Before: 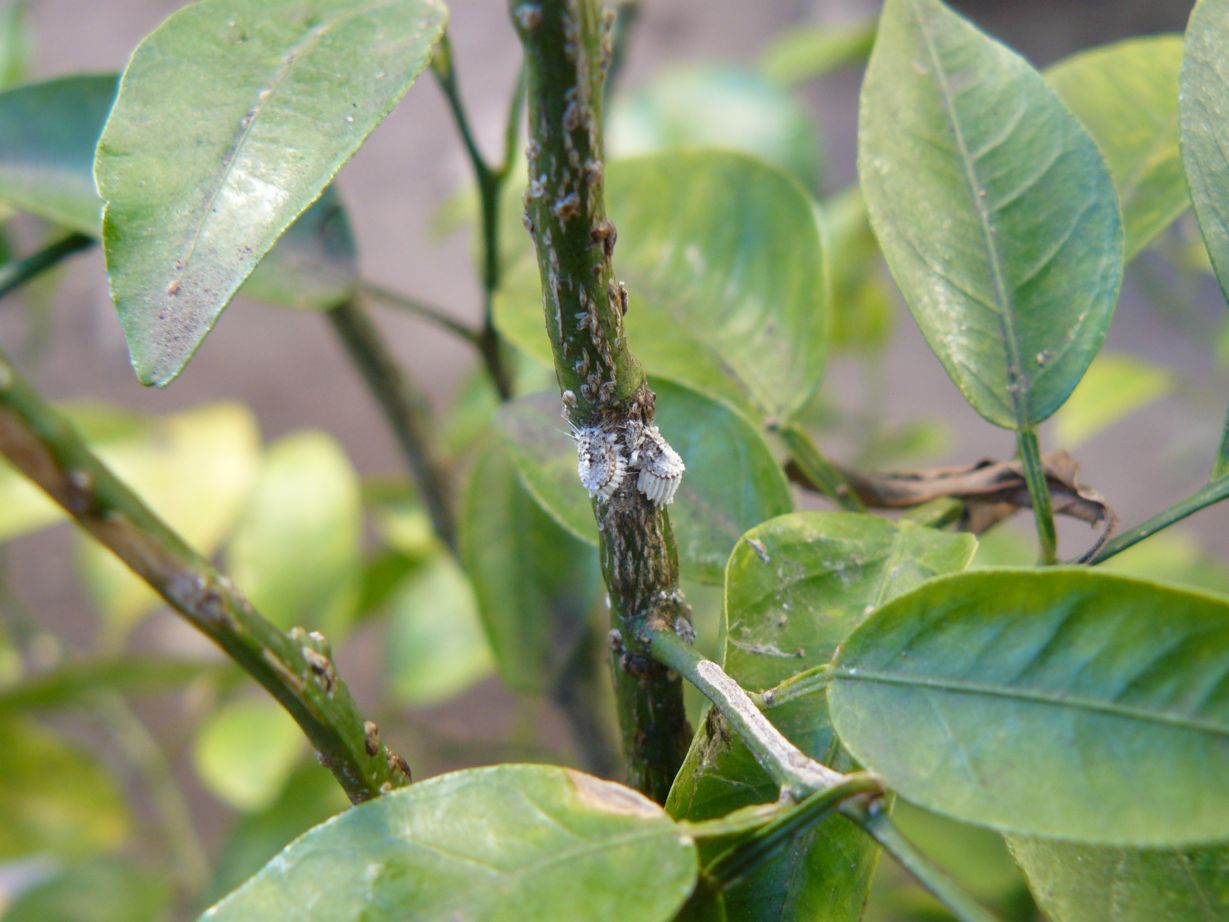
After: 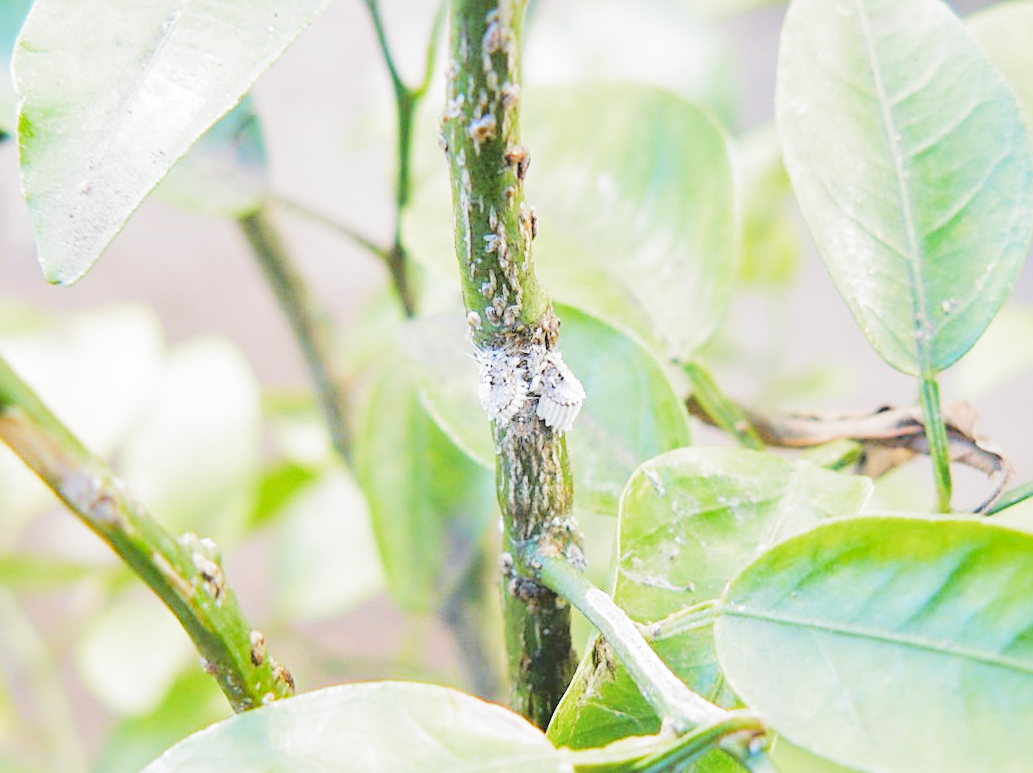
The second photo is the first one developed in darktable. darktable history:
crop and rotate: angle -3.23°, left 5.054%, top 5.207%, right 4.676%, bottom 4.743%
contrast brightness saturation: brightness 0.99
sharpen: on, module defaults
exposure: black level correction 0, exposure 1.177 EV, compensate highlight preservation false
tone equalizer: -8 EV -0.423 EV, -7 EV -0.407 EV, -6 EV -0.368 EV, -5 EV -0.244 EV, -3 EV 0.193 EV, -2 EV 0.321 EV, -1 EV 0.367 EV, +0 EV 0.394 EV
filmic rgb: black relative exposure -7.99 EV, white relative exposure 4.05 EV, hardness 4.17, preserve chrominance no, color science v5 (2021), contrast in shadows safe, contrast in highlights safe
shadows and highlights: low approximation 0.01, soften with gaussian
